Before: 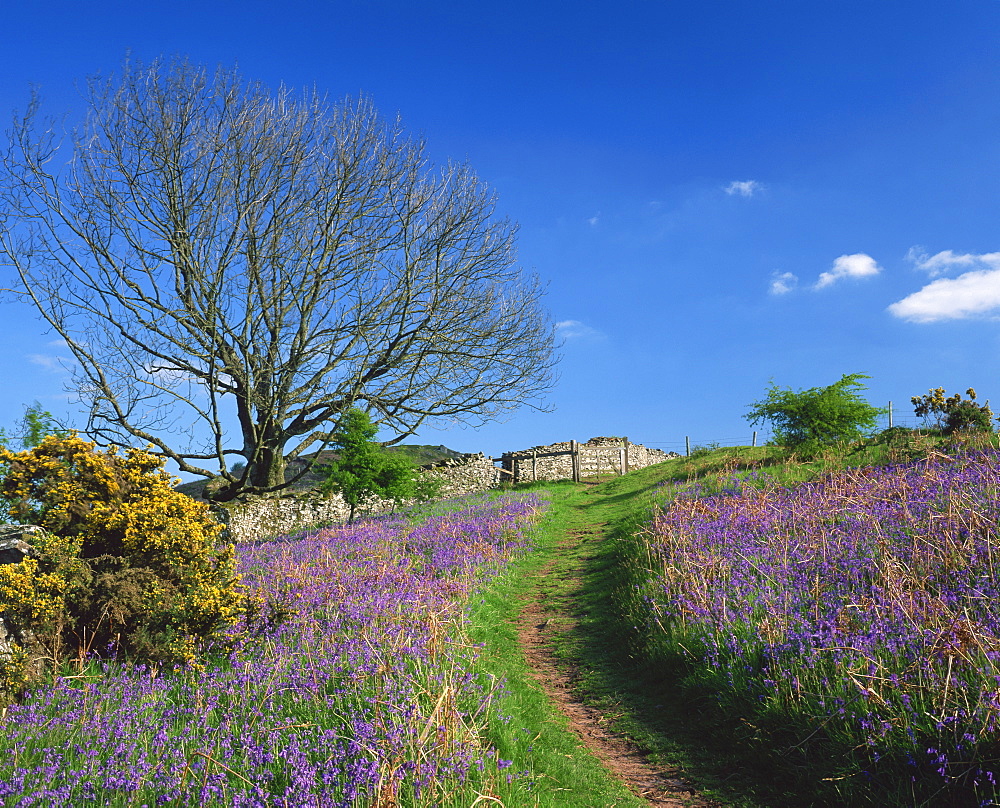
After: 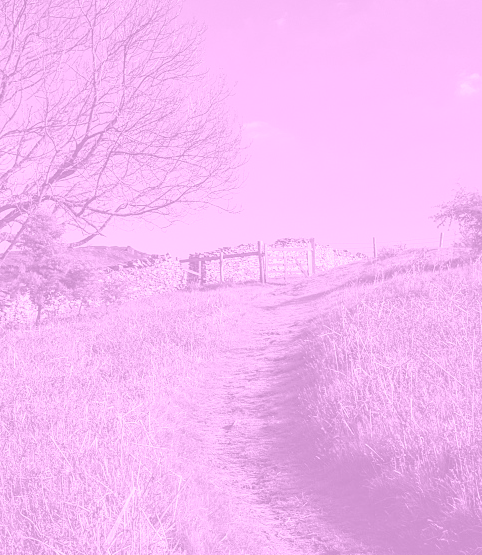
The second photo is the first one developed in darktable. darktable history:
crop: left 31.379%, top 24.658%, right 20.326%, bottom 6.628%
local contrast: detail 130%
colorize: hue 331.2°, saturation 69%, source mix 30.28%, lightness 69.02%, version 1
